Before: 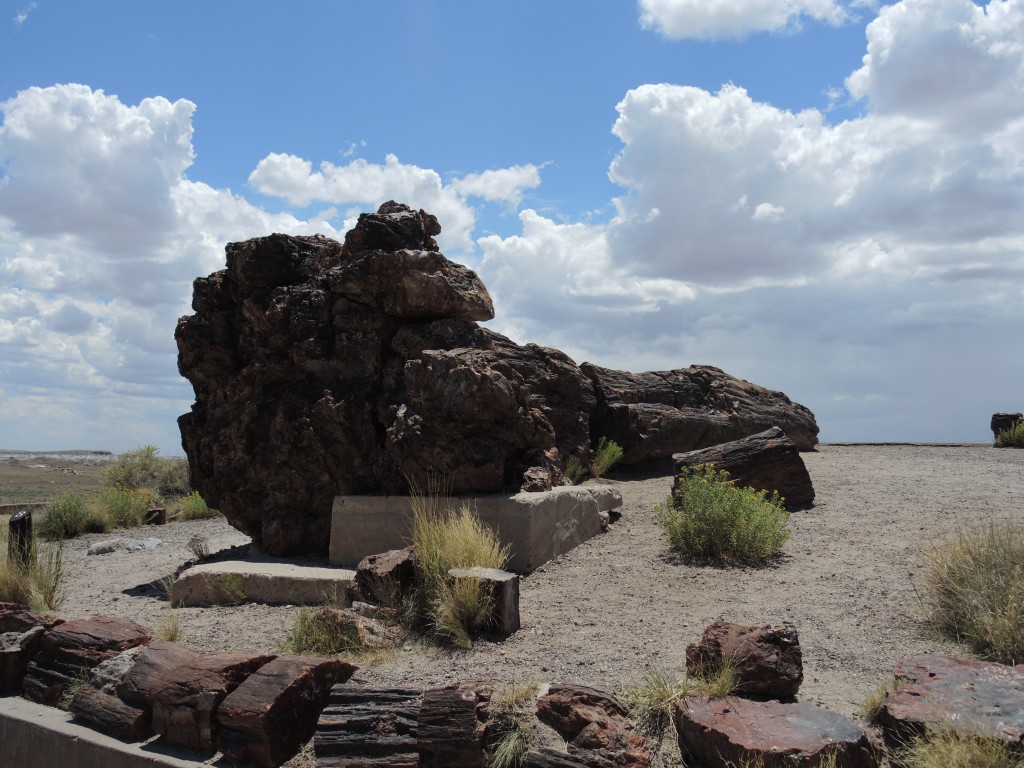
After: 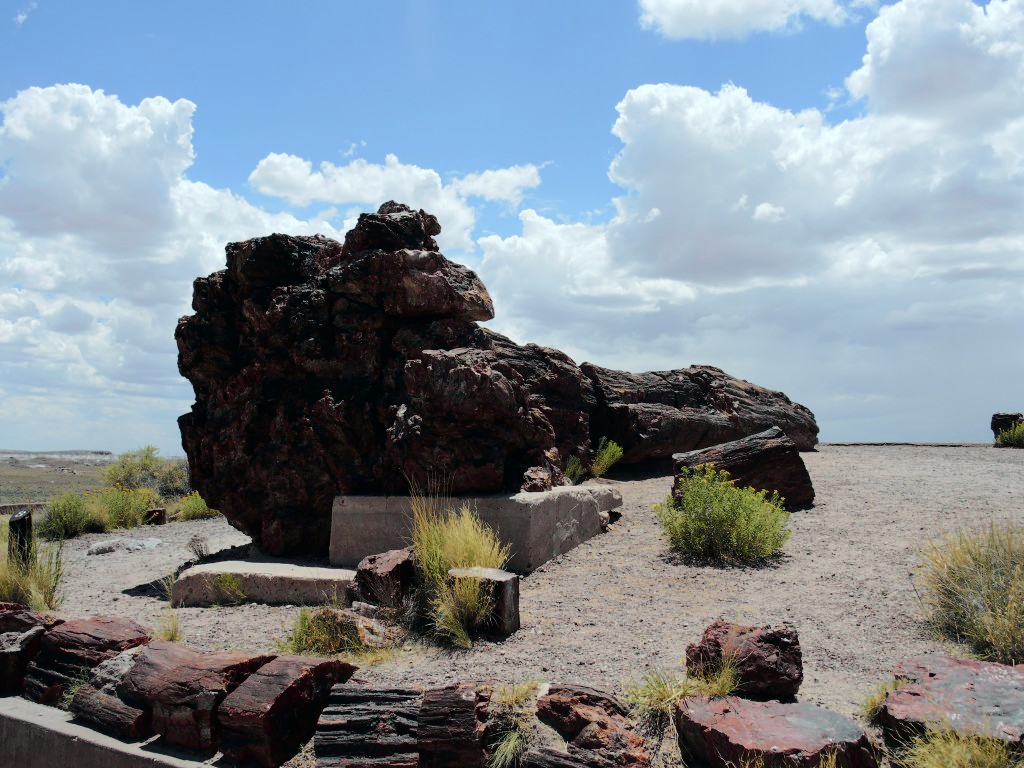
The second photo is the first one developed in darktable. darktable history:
tone curve: curves: ch0 [(0, 0) (0.051, 0.021) (0.11, 0.069) (0.25, 0.268) (0.427, 0.504) (0.715, 0.788) (0.908, 0.946) (1, 1)]; ch1 [(0, 0) (0.35, 0.29) (0.417, 0.352) (0.442, 0.421) (0.483, 0.474) (0.494, 0.485) (0.504, 0.501) (0.536, 0.551) (0.566, 0.596) (1, 1)]; ch2 [(0, 0) (0.48, 0.48) (0.504, 0.5) (0.53, 0.528) (0.554, 0.584) (0.642, 0.684) (0.824, 0.815) (1, 1)], color space Lab, independent channels, preserve colors none
